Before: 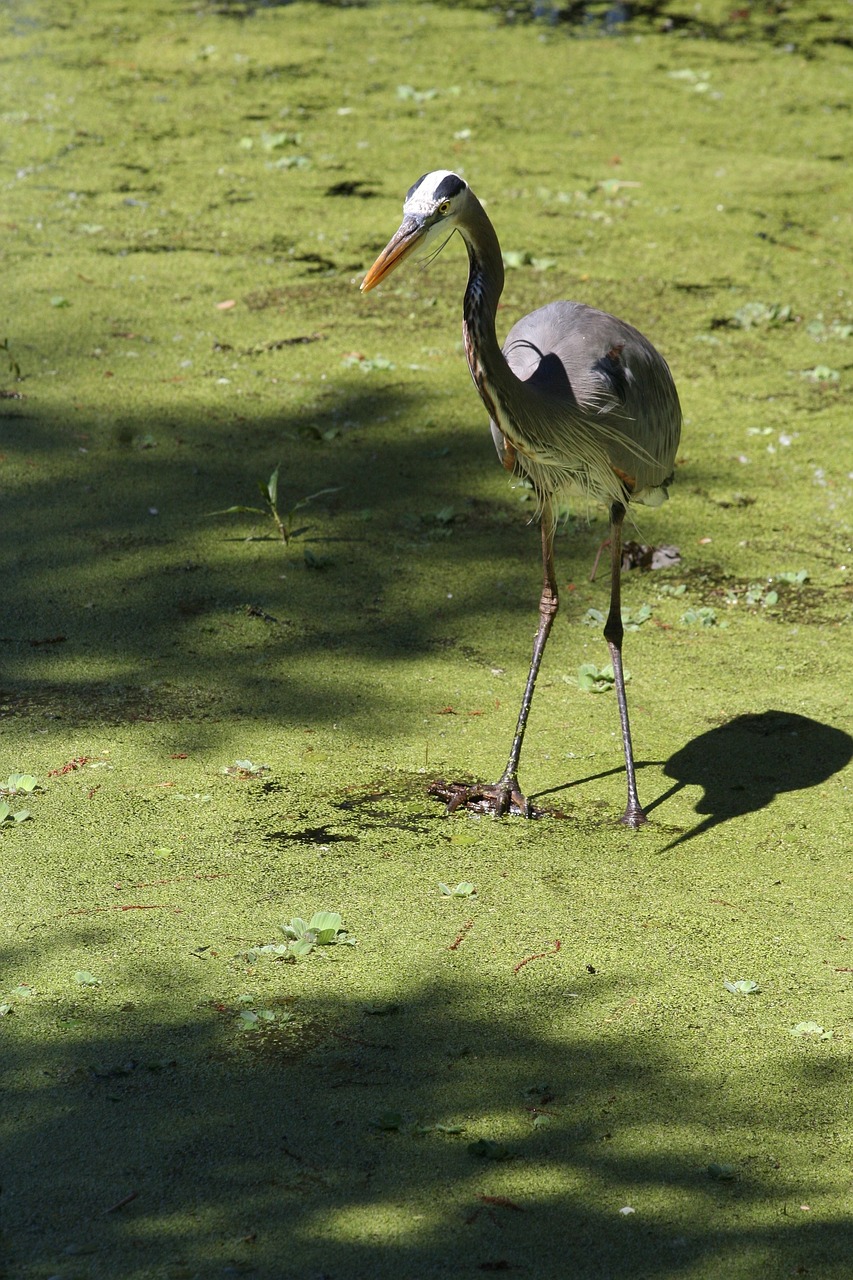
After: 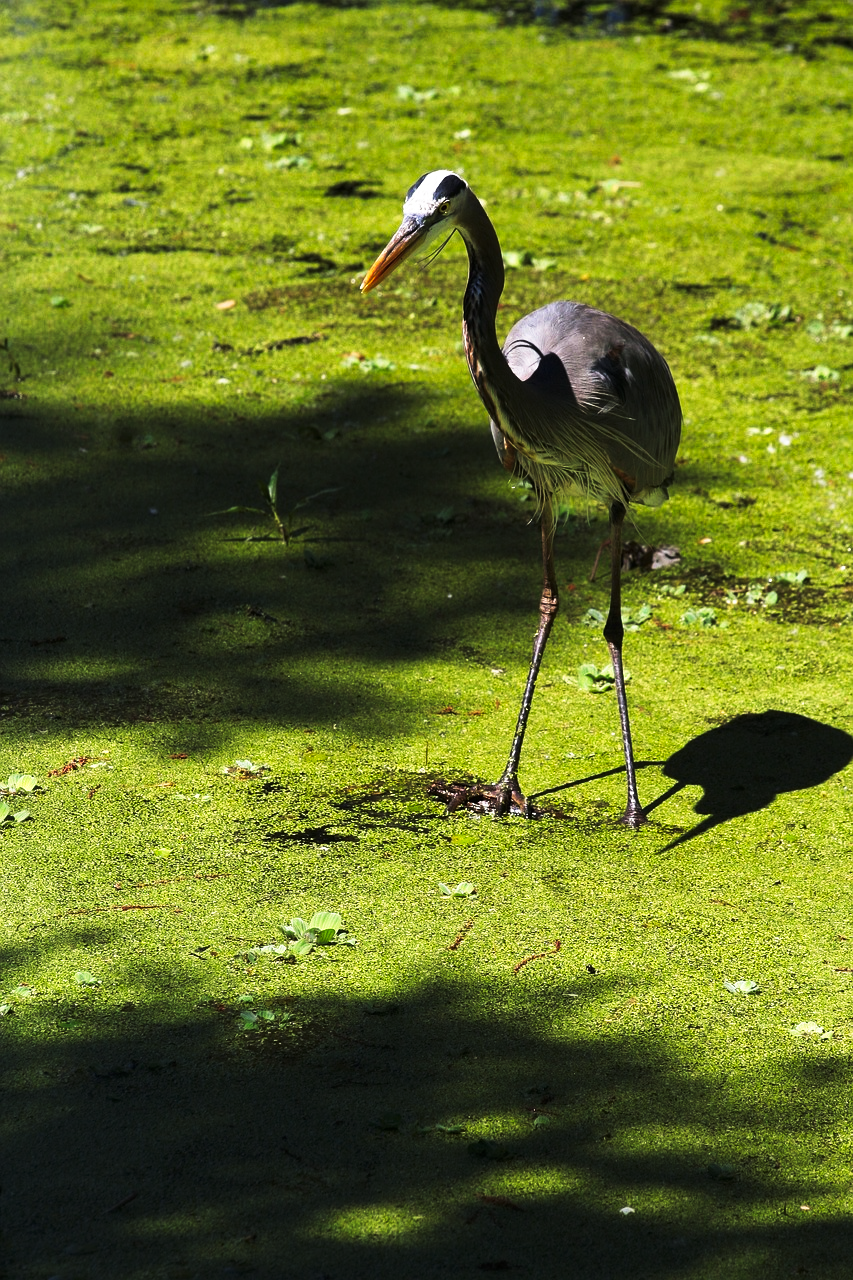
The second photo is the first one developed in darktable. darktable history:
tone curve: curves: ch0 [(0, 0) (0.56, 0.467) (0.846, 0.934) (1, 1)], preserve colors none
